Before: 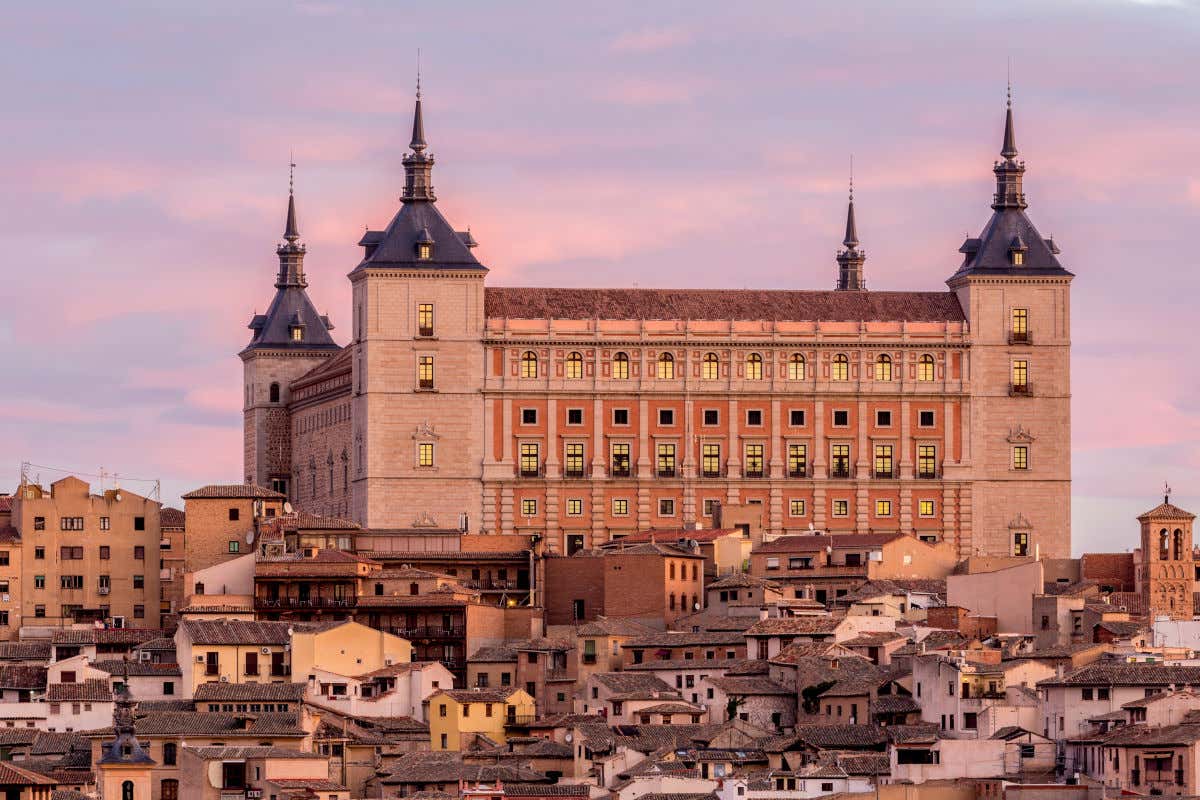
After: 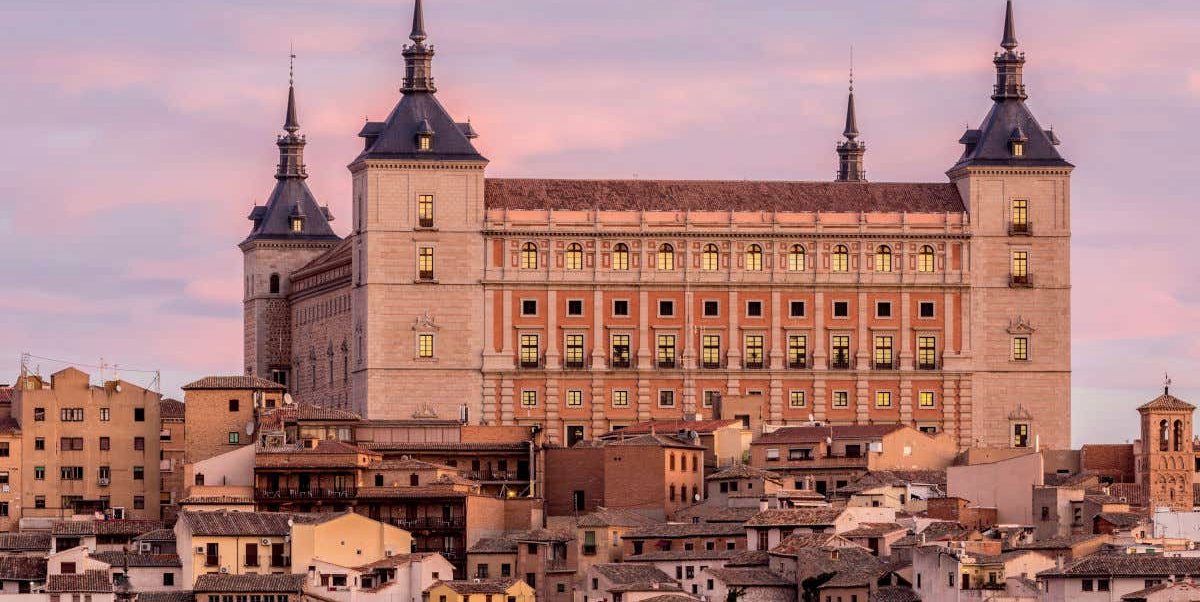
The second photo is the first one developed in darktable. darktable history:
crop: top 13.695%, bottom 10.994%
exposure: compensate highlight preservation false
contrast brightness saturation: saturation -0.062
